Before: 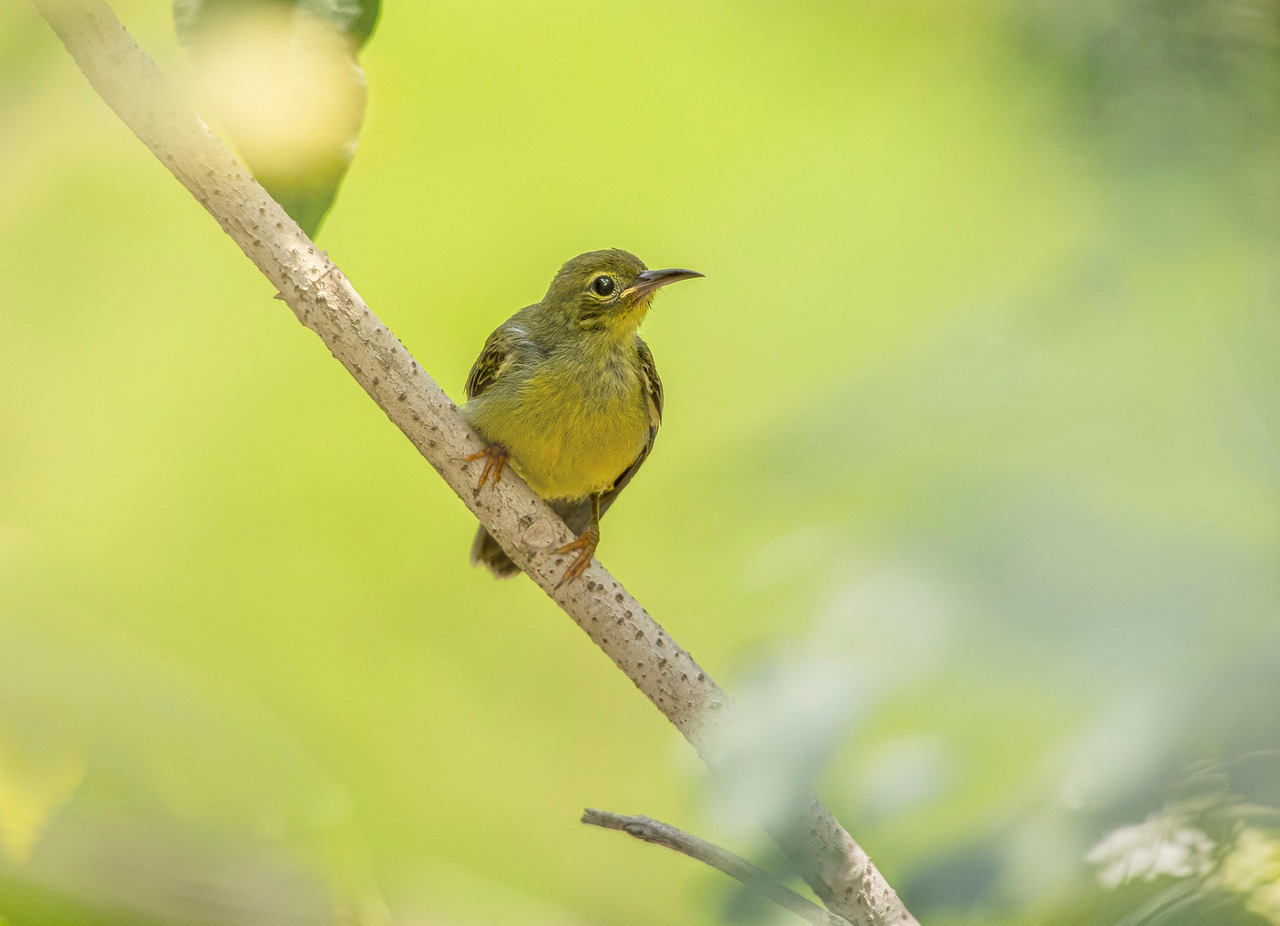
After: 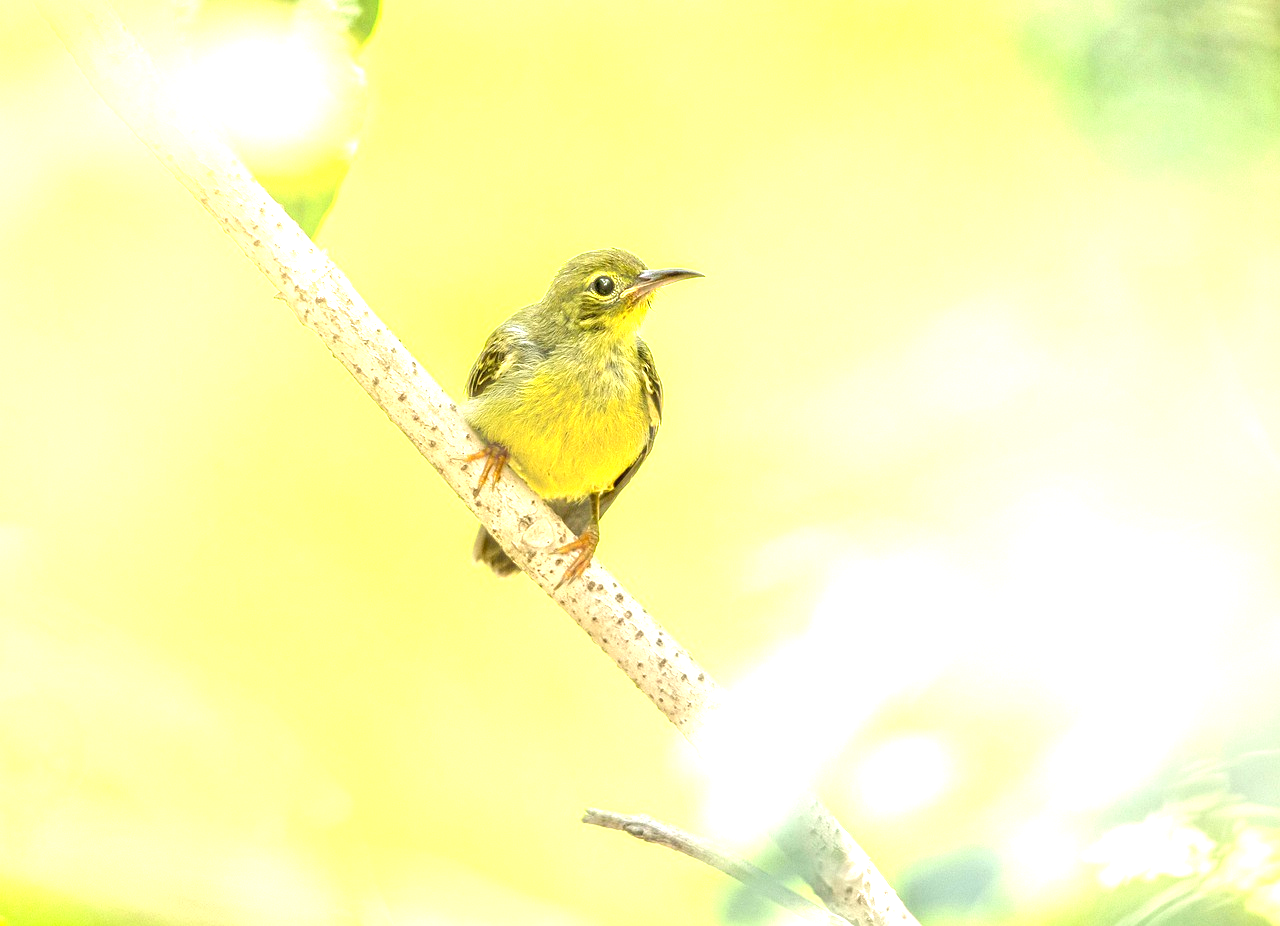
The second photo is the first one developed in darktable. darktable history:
exposure: black level correction 0.001, exposure 1.651 EV, compensate exposure bias true, compensate highlight preservation false
